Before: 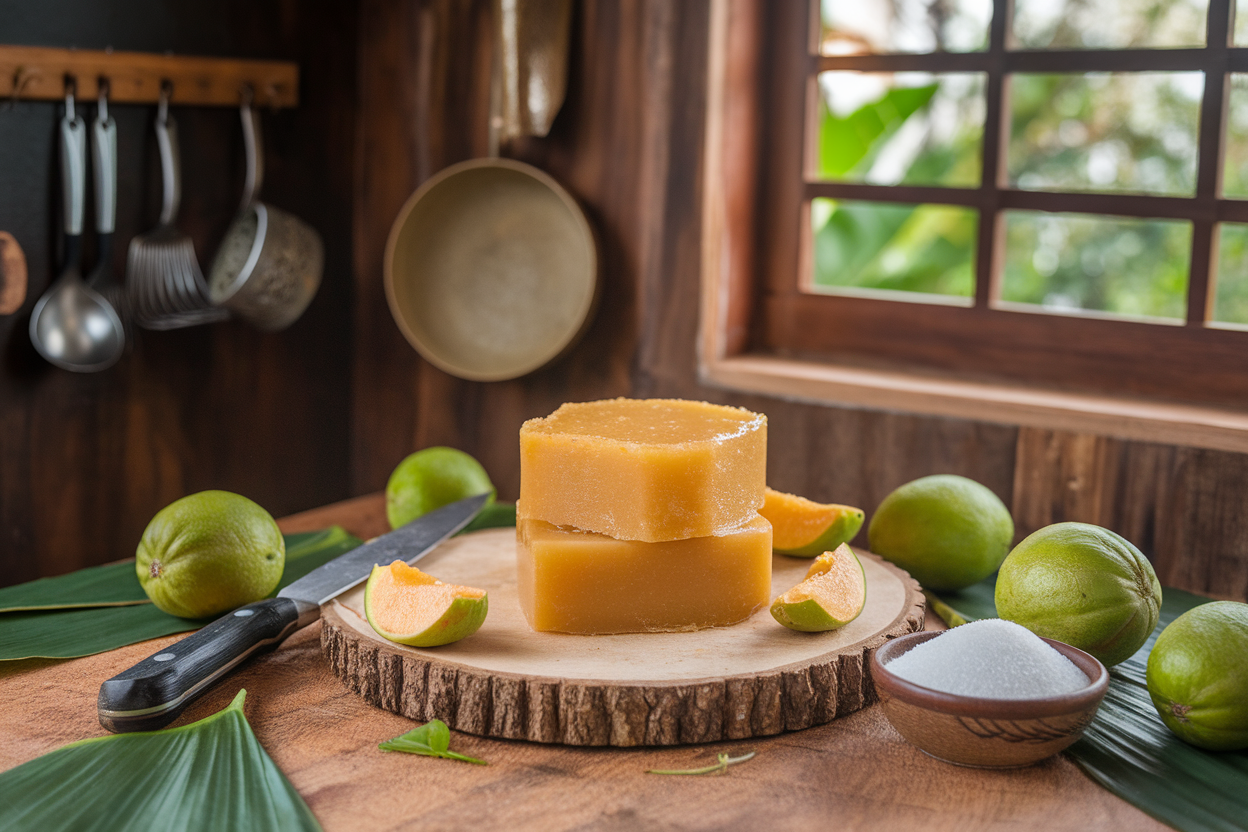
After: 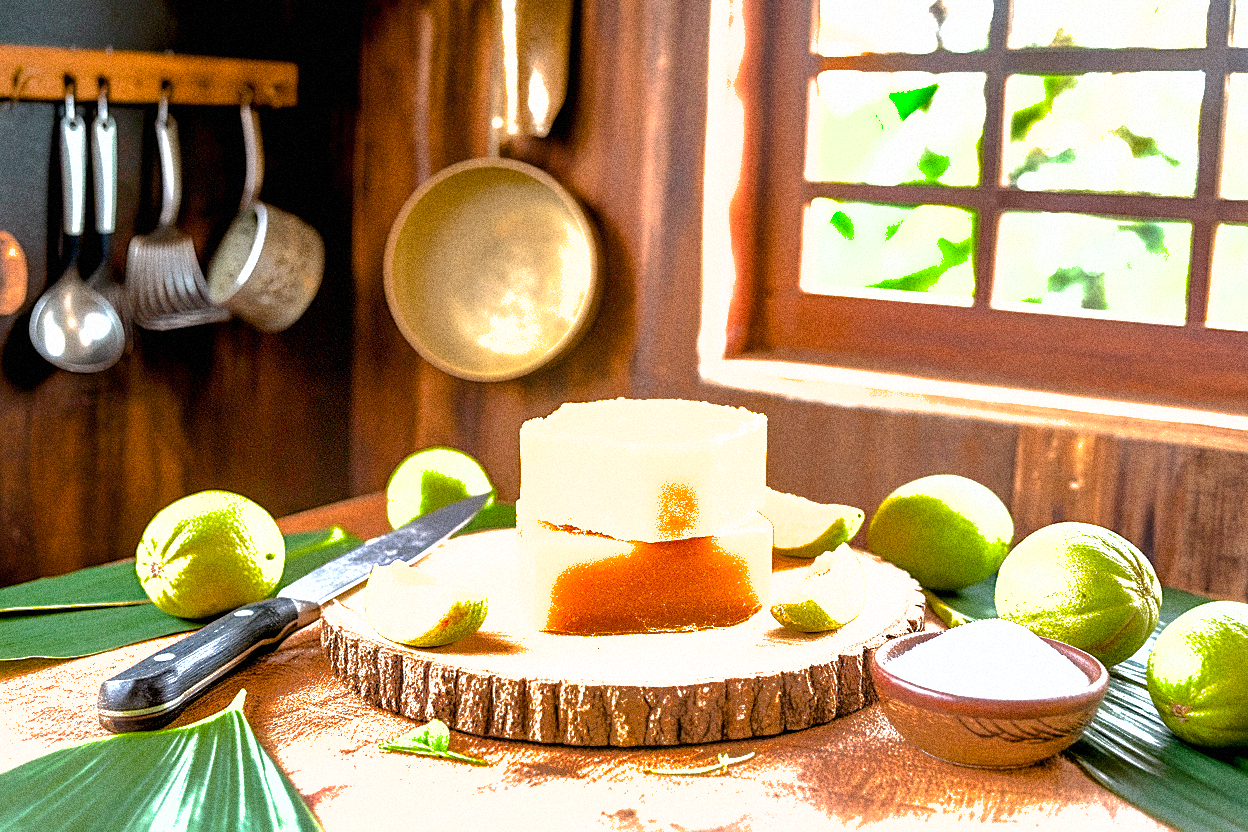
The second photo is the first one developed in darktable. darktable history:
exposure: black level correction 0.005, exposure 2.084 EV, compensate highlight preservation false
sharpen: on, module defaults
grain: coarseness 14.49 ISO, strength 48.04%, mid-tones bias 35%
shadows and highlights: shadows 25, highlights -70
color balance rgb: perceptual saturation grading › global saturation 20%, perceptual saturation grading › highlights -25%, perceptual saturation grading › shadows 50%
